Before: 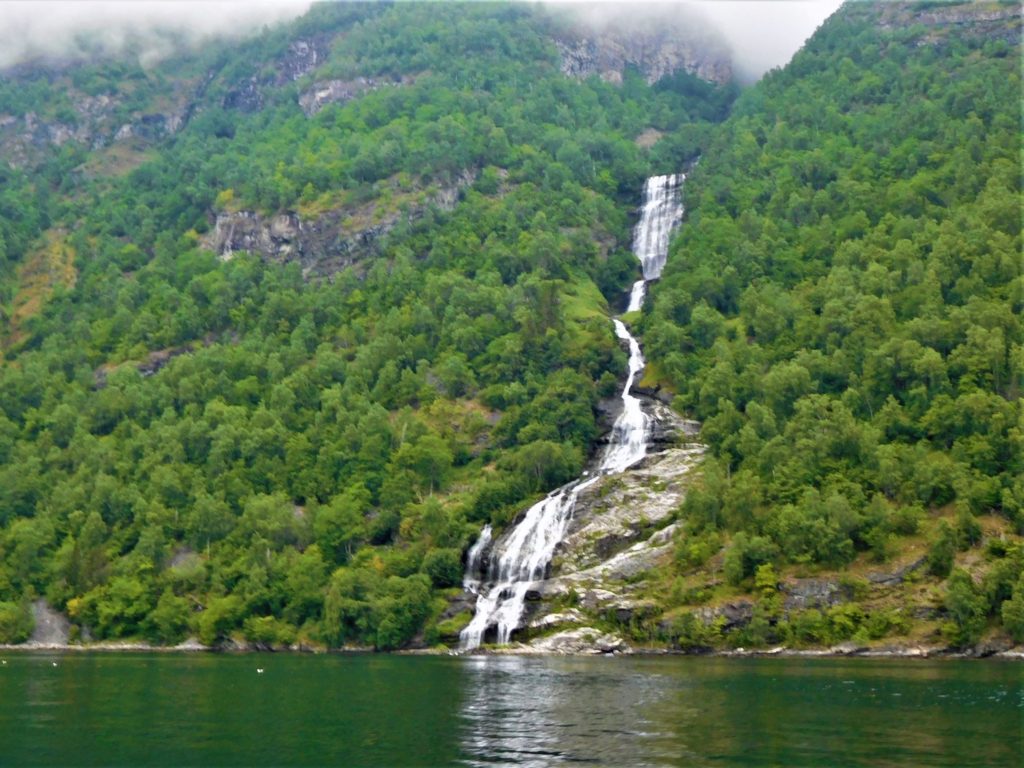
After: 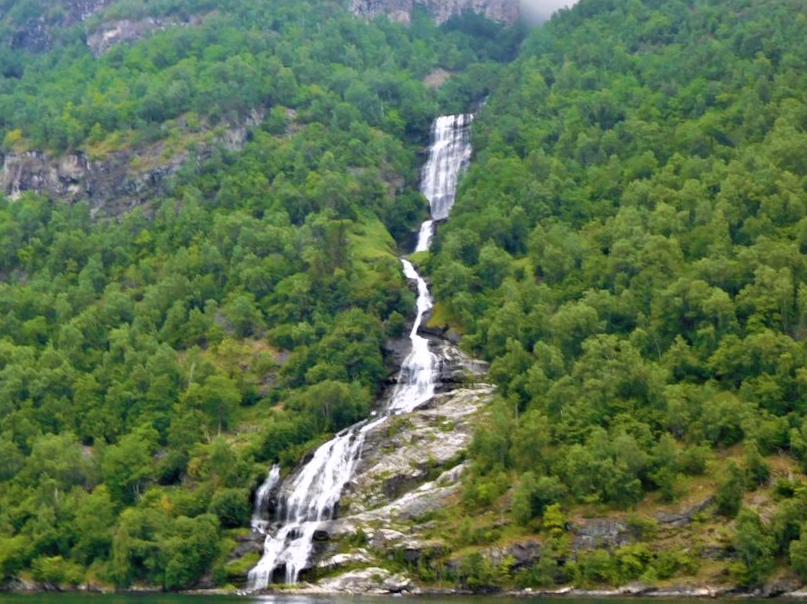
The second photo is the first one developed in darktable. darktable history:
crop and rotate: left 20.74%, top 7.912%, right 0.375%, bottom 13.378%
white balance: red 1.009, blue 1.027
